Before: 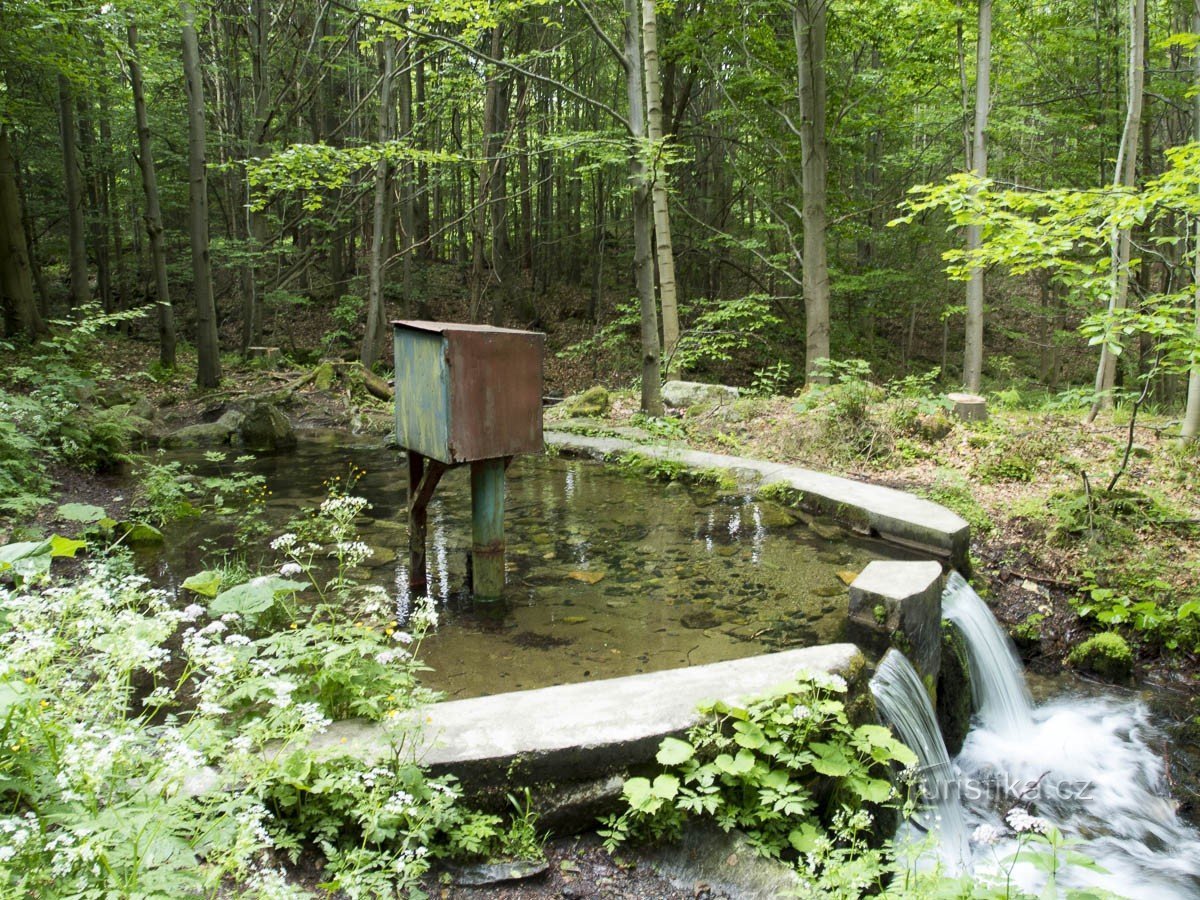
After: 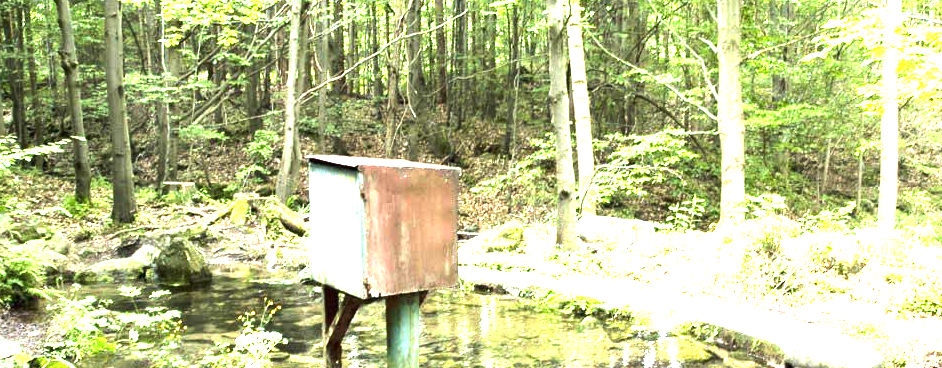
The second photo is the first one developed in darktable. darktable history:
exposure: black level correction 0, exposure 2.308 EV, compensate exposure bias true, compensate highlight preservation false
crop: left 7.118%, top 18.44%, right 14.35%, bottom 40.609%
tone equalizer: -8 EV -0.747 EV, -7 EV -0.72 EV, -6 EV -0.629 EV, -5 EV -0.41 EV, -3 EV 0.366 EV, -2 EV 0.6 EV, -1 EV 0.684 EV, +0 EV 0.74 EV, edges refinement/feathering 500, mask exposure compensation -1.57 EV, preserve details no
